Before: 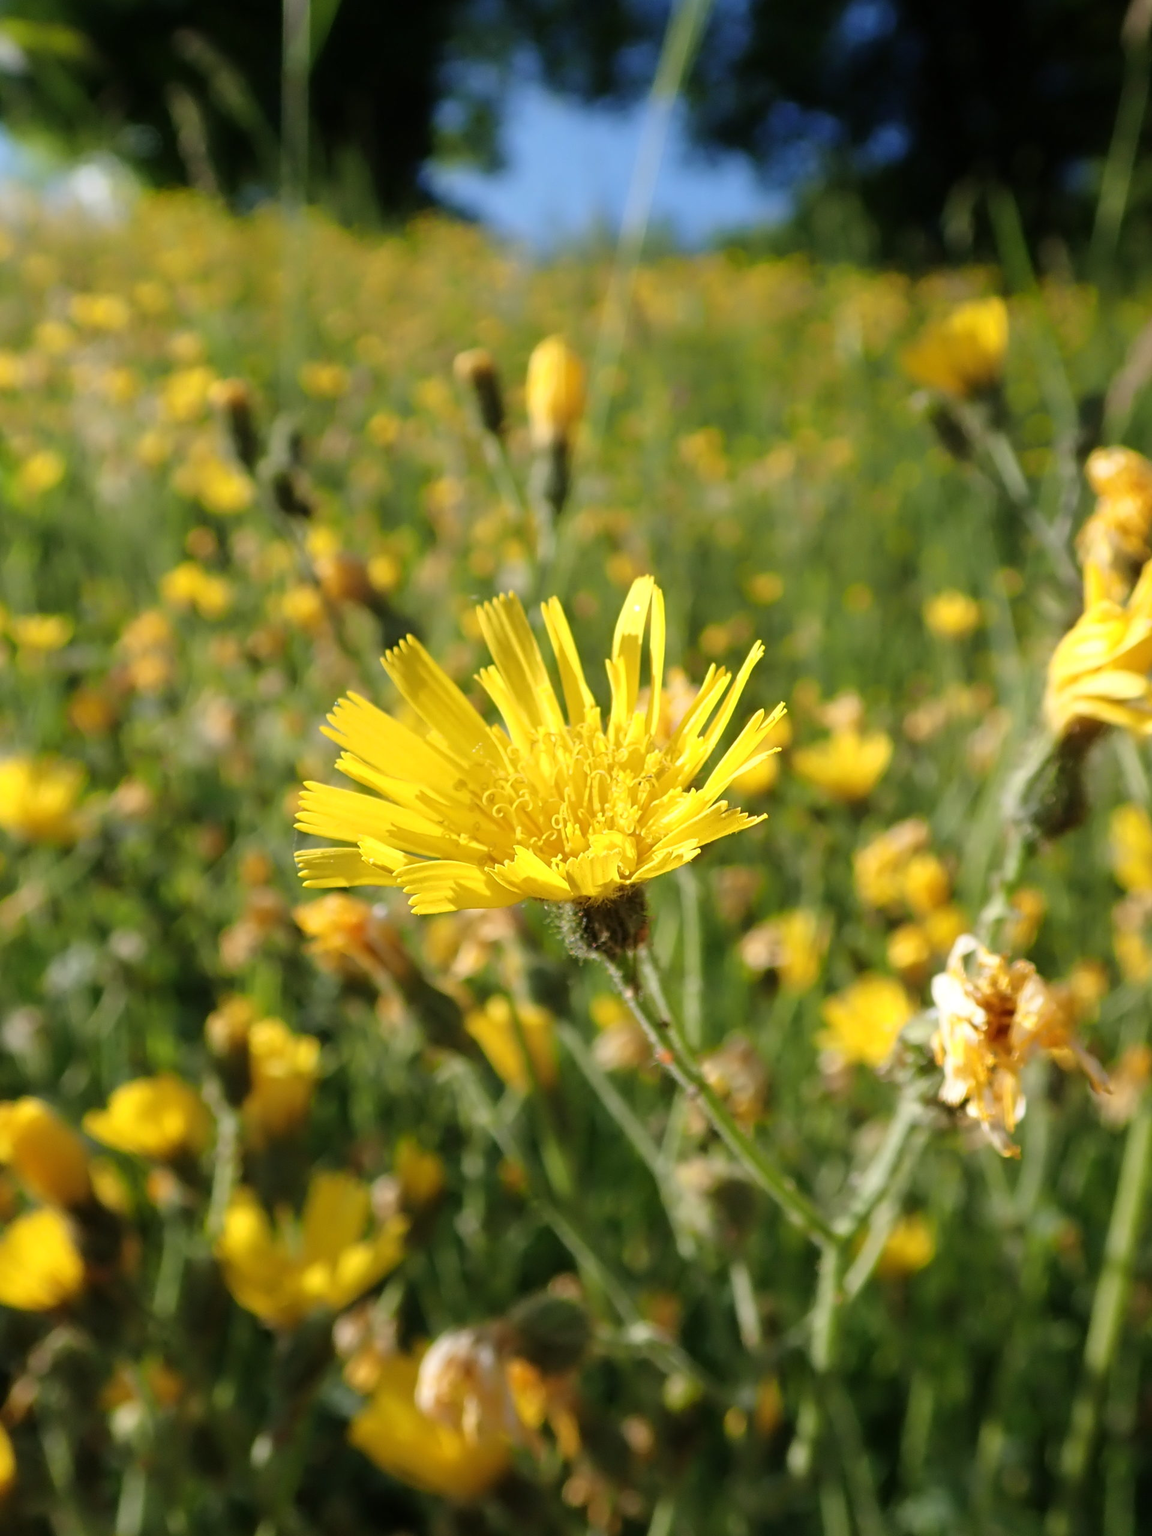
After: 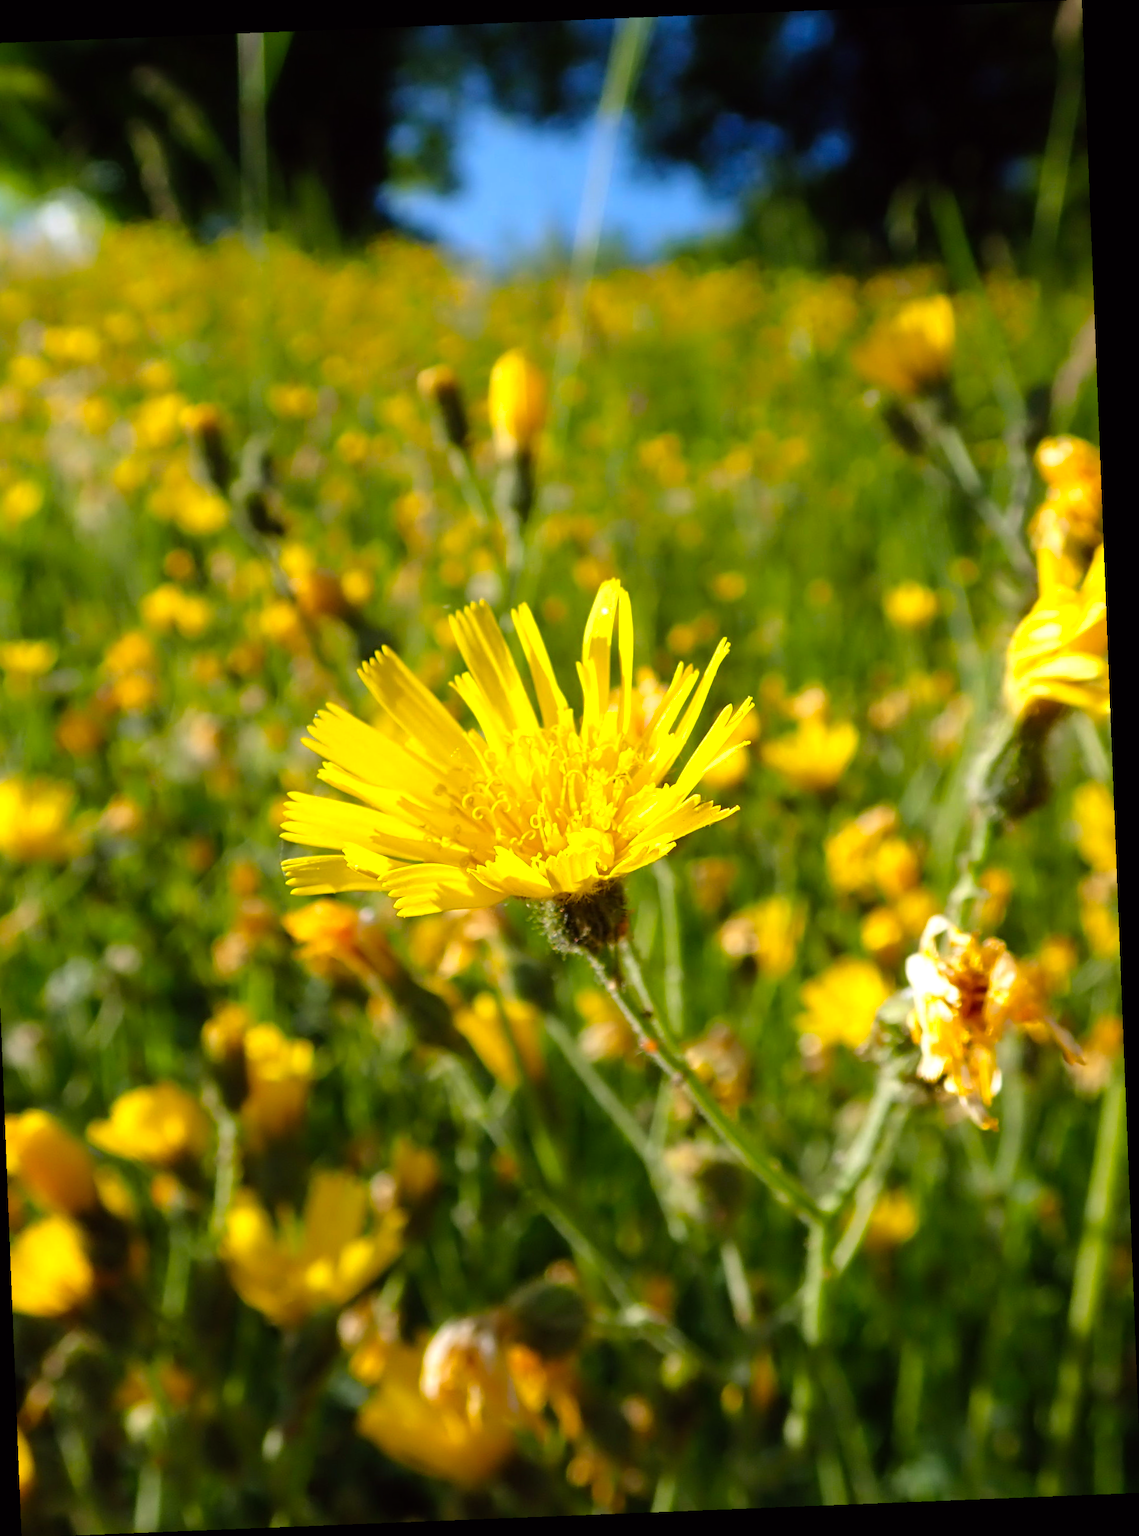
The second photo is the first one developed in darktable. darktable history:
color balance: lift [1, 1.001, 0.999, 1.001], gamma [1, 1.004, 1.007, 0.993], gain [1, 0.991, 0.987, 1.013], contrast 10%, output saturation 120%
crop and rotate: left 3.238%
rotate and perspective: rotation -2.29°, automatic cropping off
